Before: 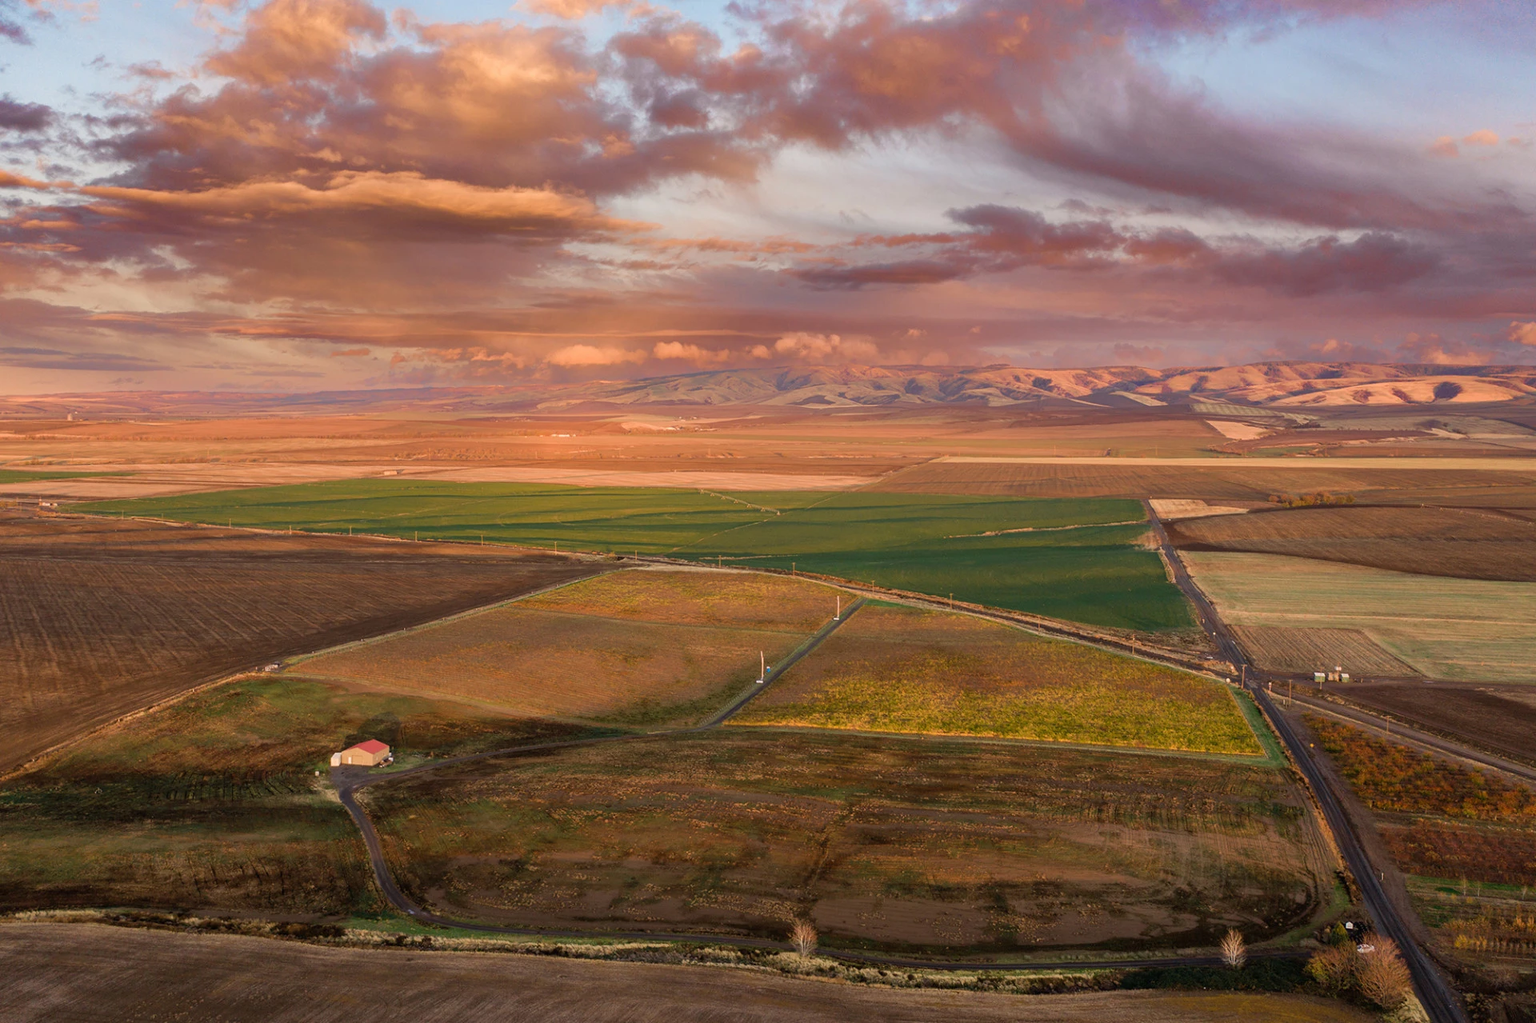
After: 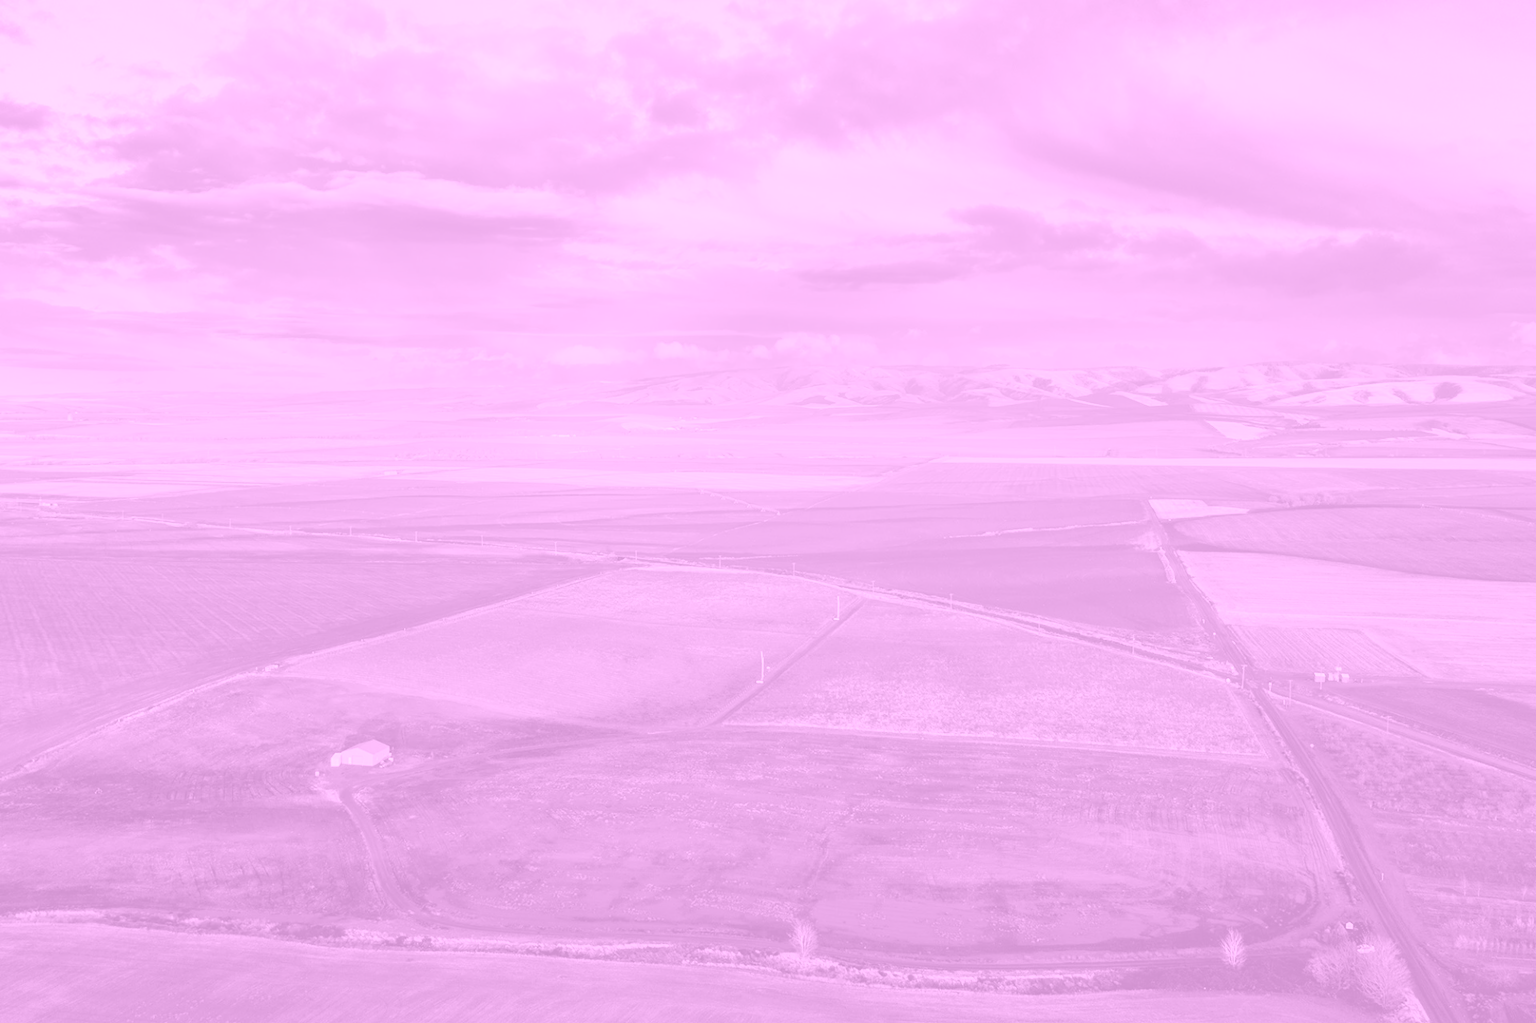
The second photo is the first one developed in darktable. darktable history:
colorize: hue 331.2°, saturation 75%, source mix 30.28%, lightness 70.52%, version 1
